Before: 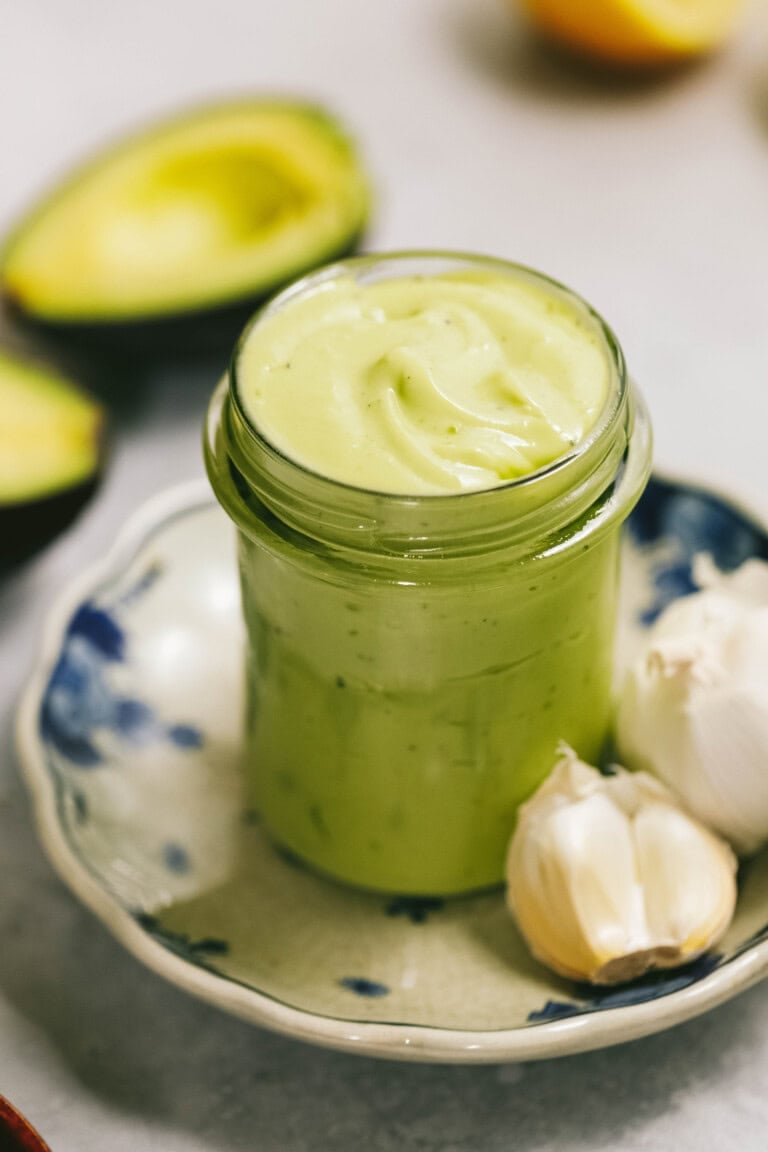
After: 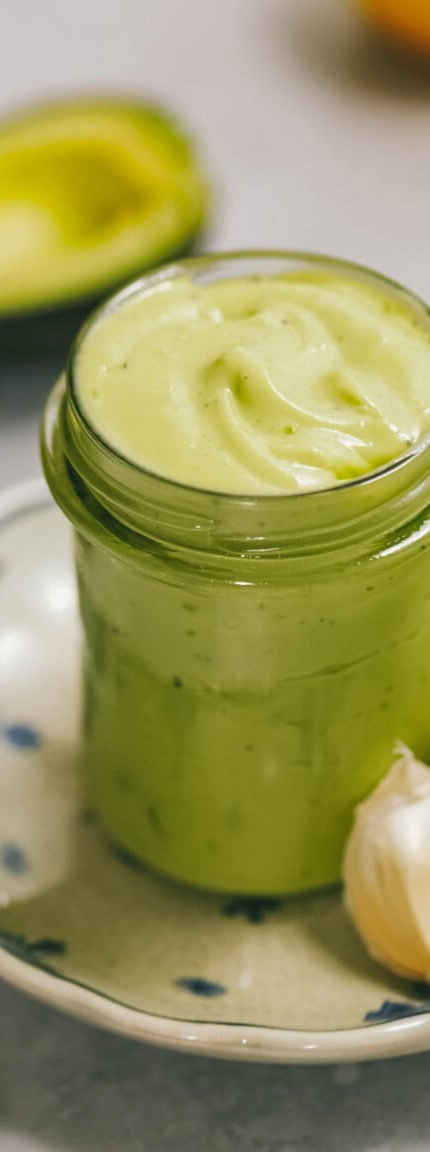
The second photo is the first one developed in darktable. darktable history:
shadows and highlights: highlights color adjustment 42.3%
crop: left 21.294%, right 22.607%
